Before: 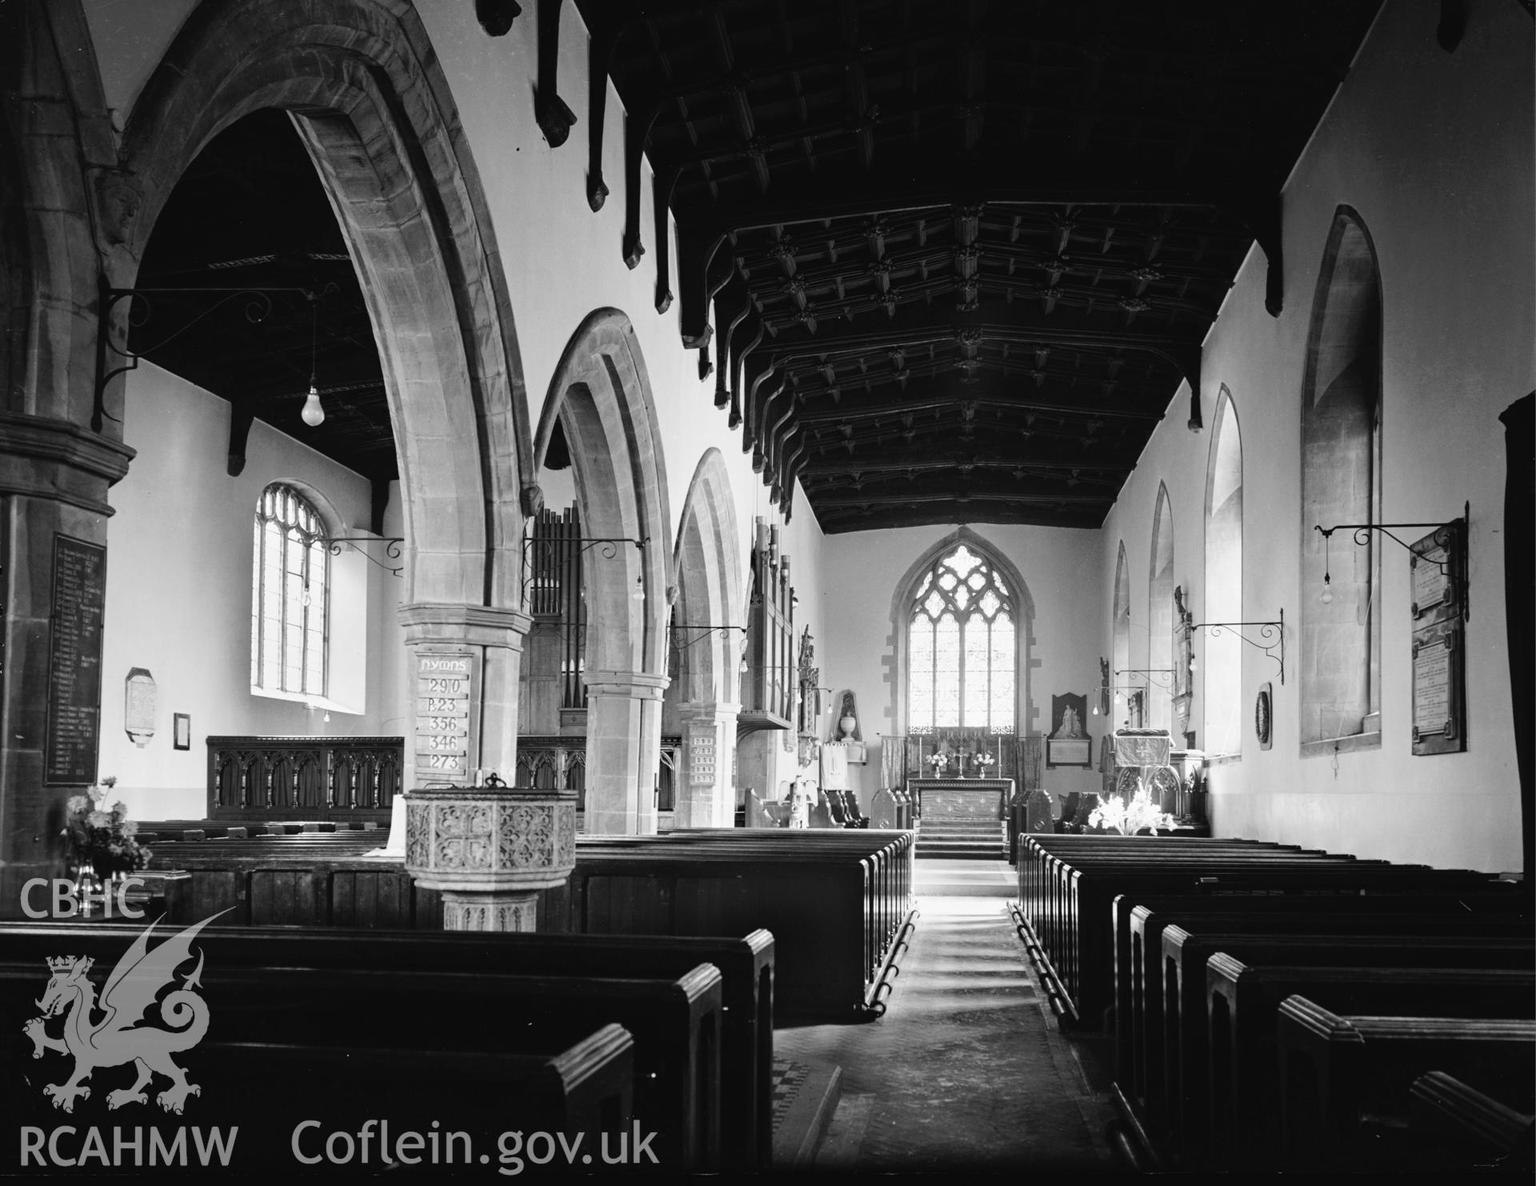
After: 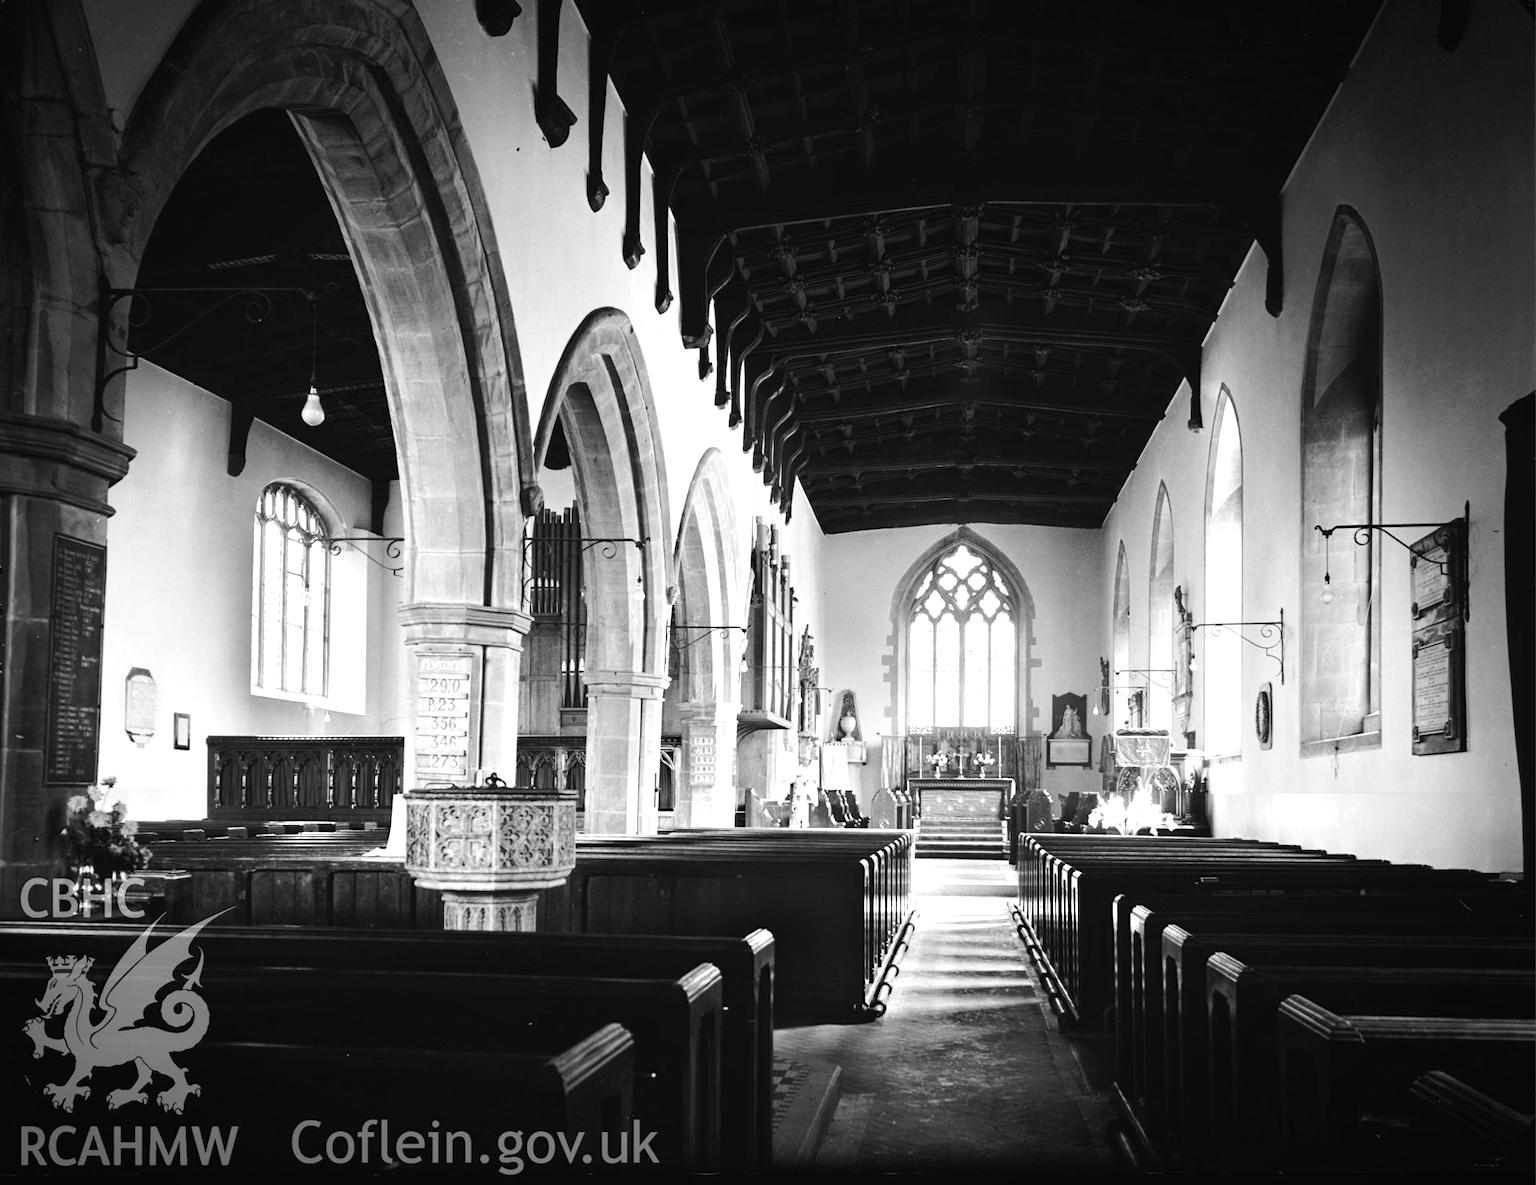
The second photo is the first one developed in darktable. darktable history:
tone equalizer: -8 EV 0 EV, -7 EV -0.002 EV, -6 EV 0.004 EV, -5 EV -0.028 EV, -4 EV -0.09 EV, -3 EV -0.181 EV, -2 EV 0.263 EV, -1 EV 0.702 EV, +0 EV 0.501 EV
vignetting: automatic ratio true
